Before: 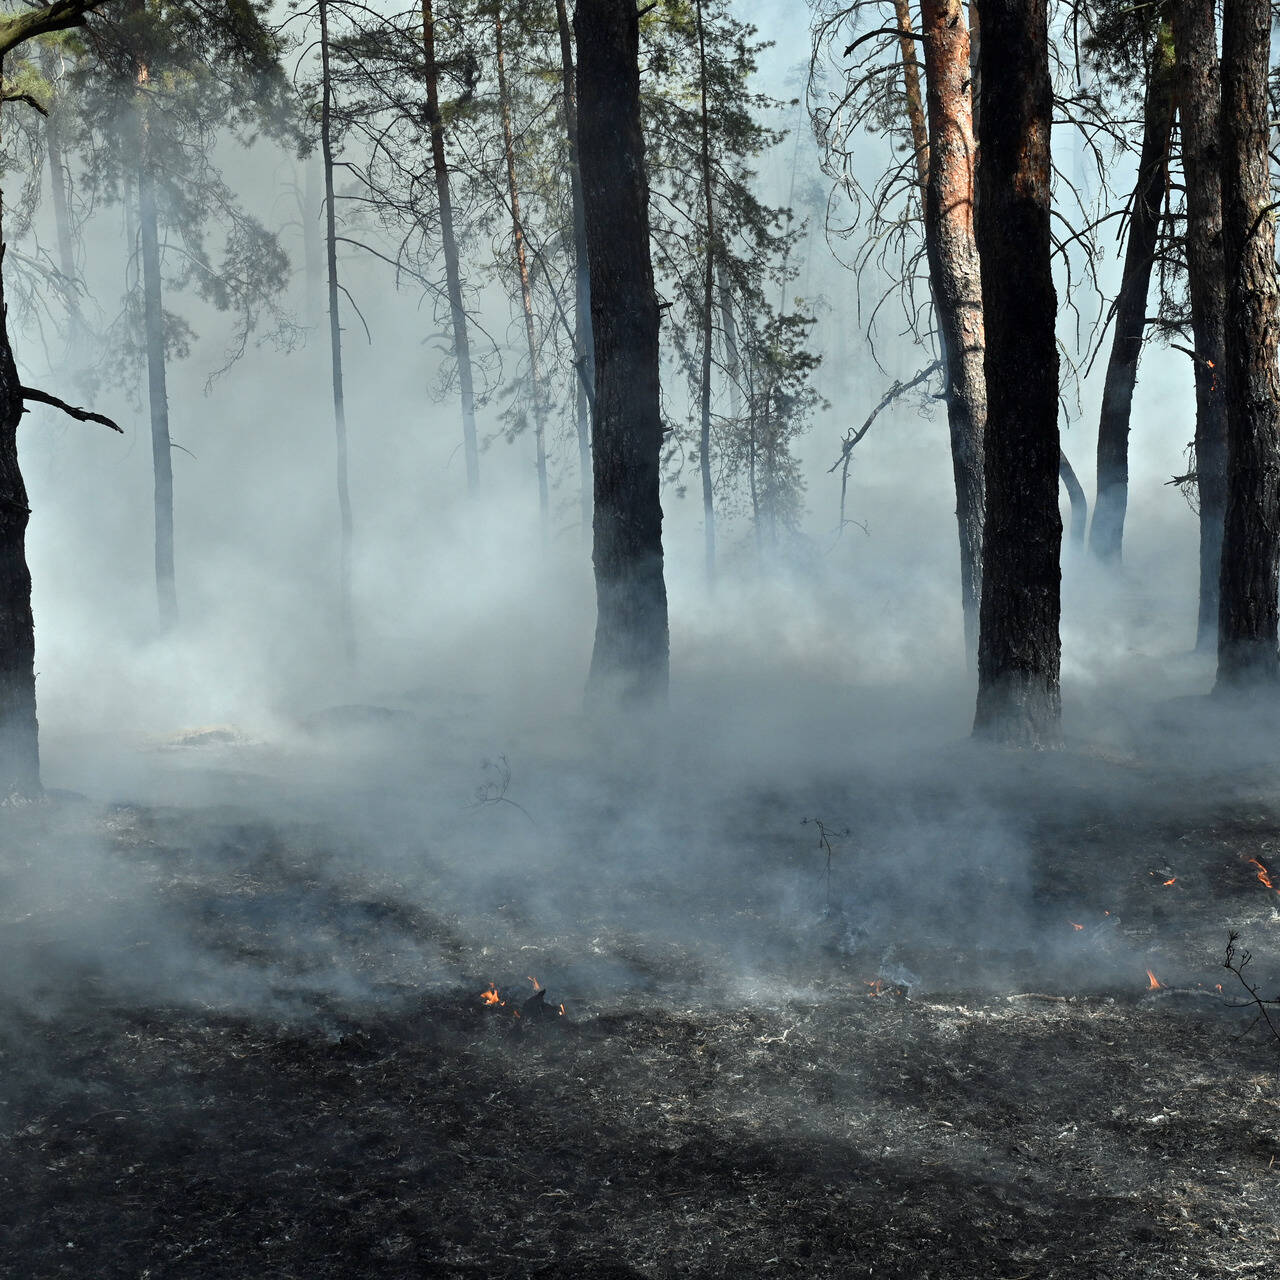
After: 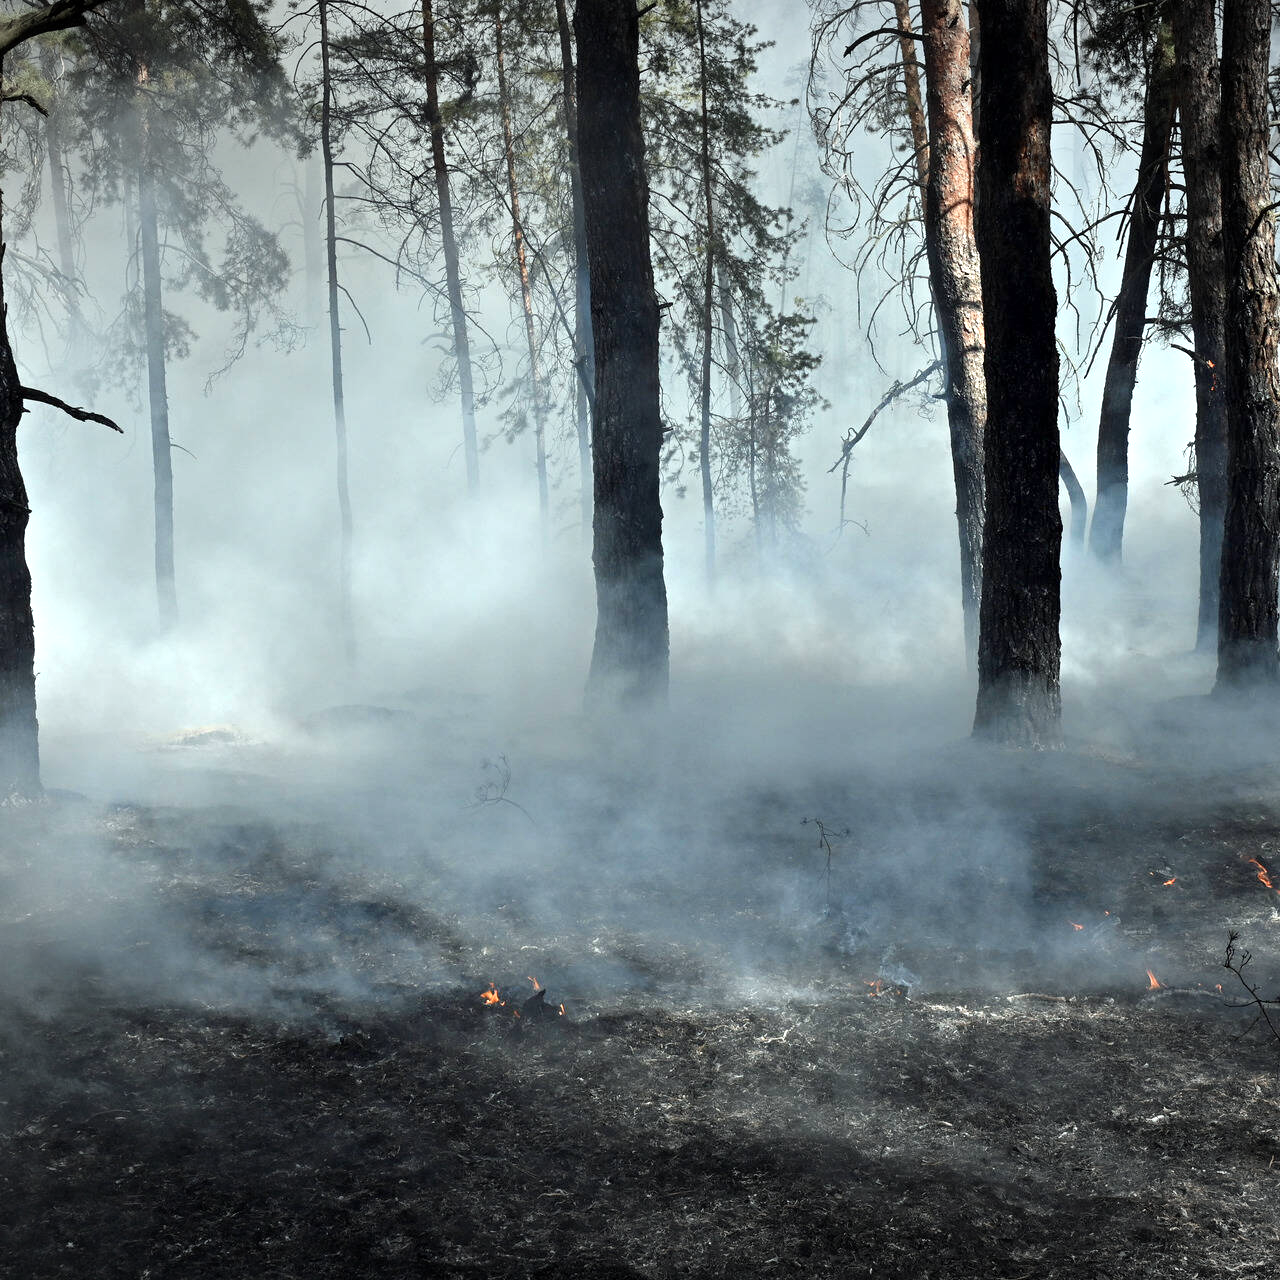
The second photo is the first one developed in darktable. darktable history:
vignetting: fall-off start 98.74%, fall-off radius 98.83%, width/height ratio 1.426
exposure: black level correction 0.001, exposure 0.499 EV, compensate highlight preservation false
